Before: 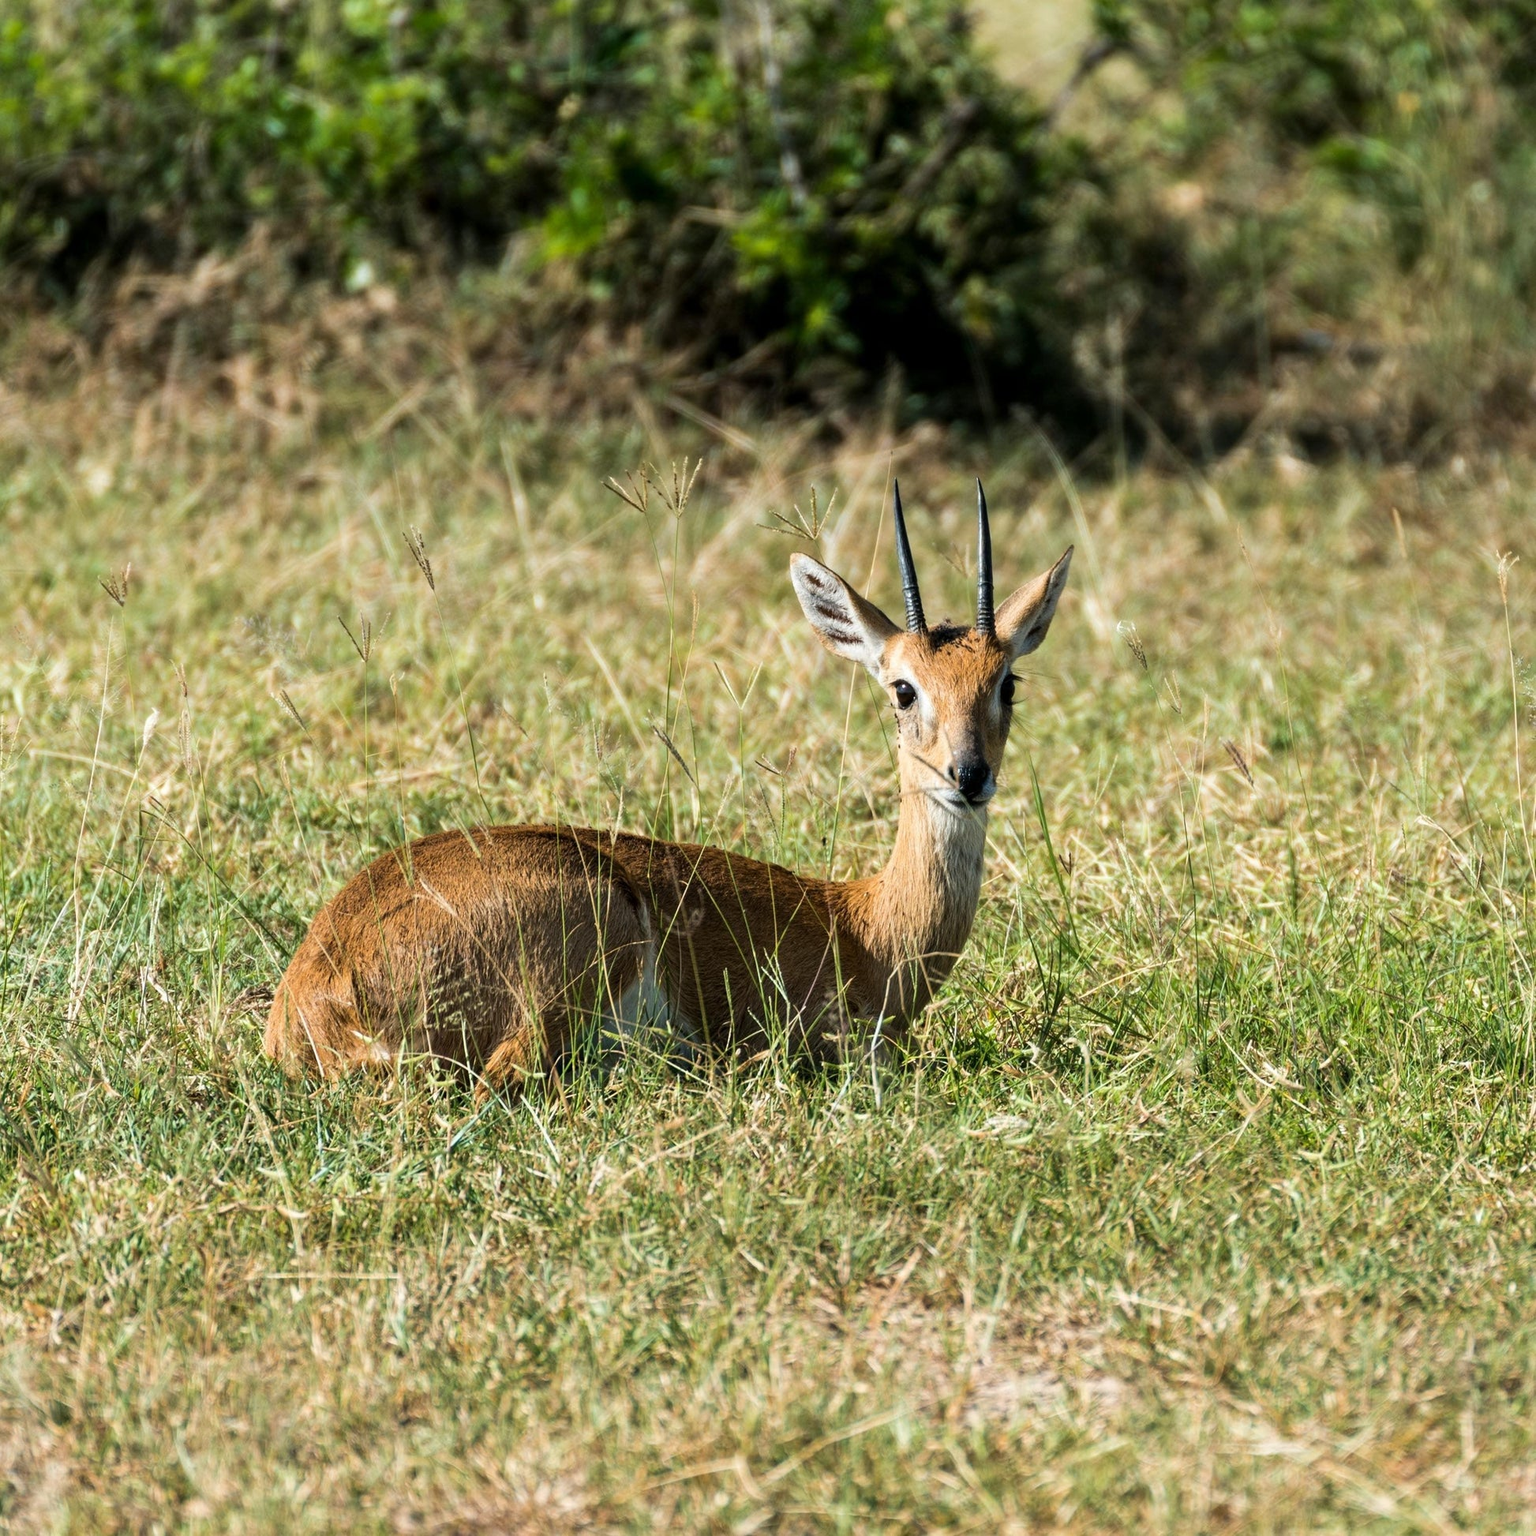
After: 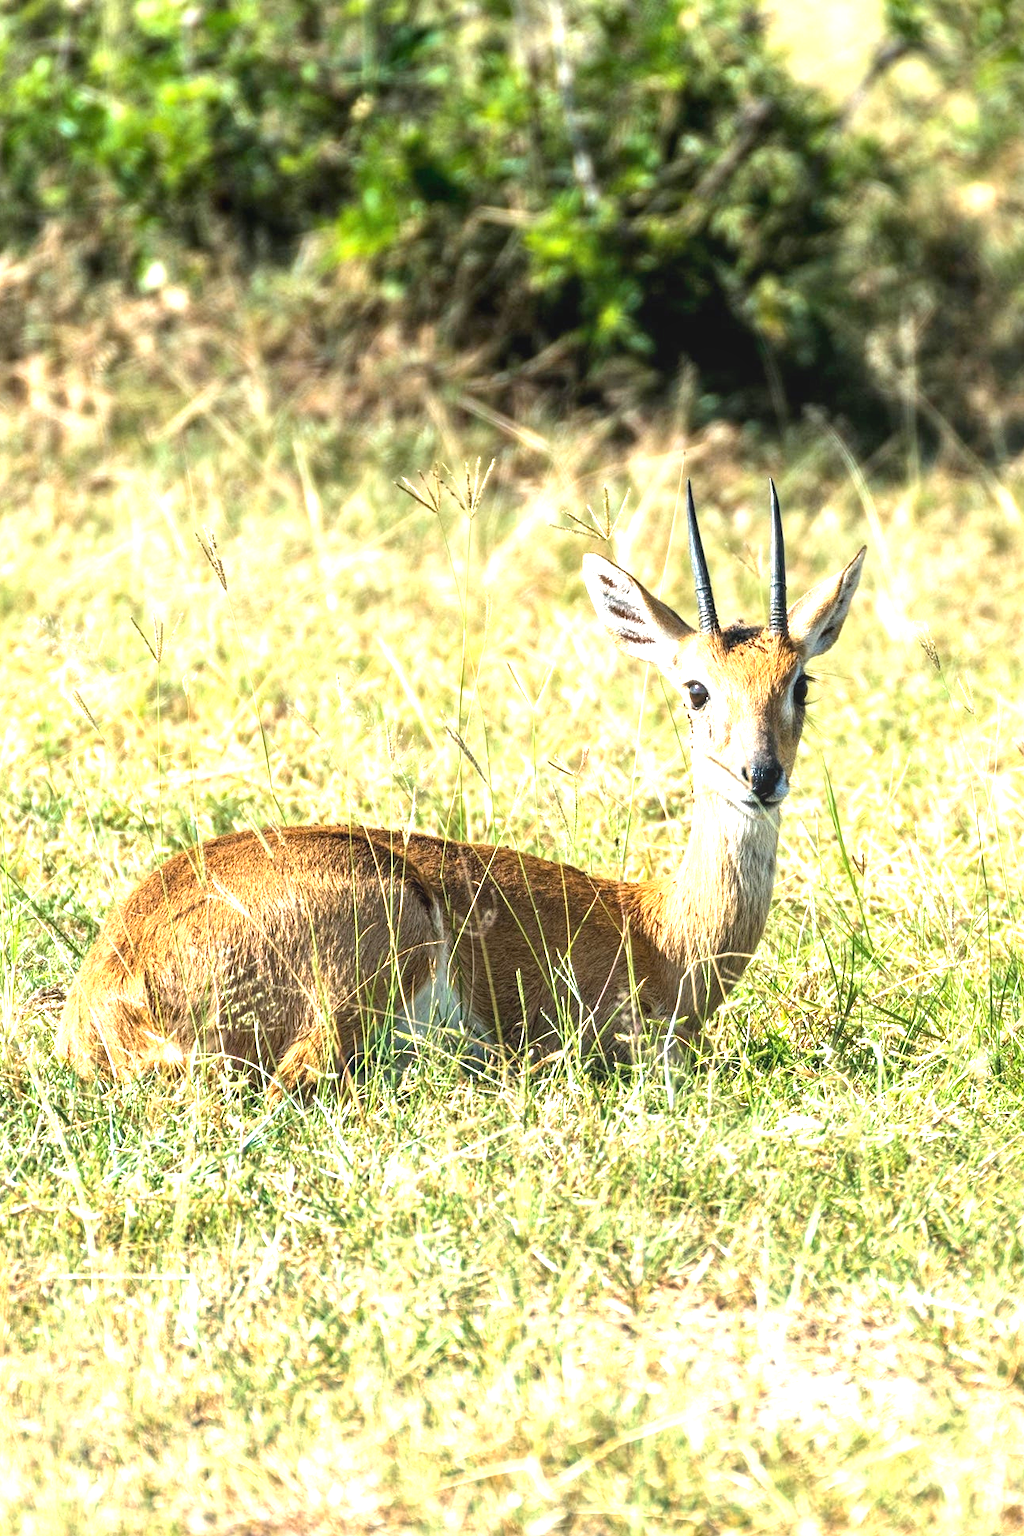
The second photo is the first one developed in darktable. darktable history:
local contrast: detail 110%
exposure: black level correction 0, exposure 1.5 EV, compensate exposure bias true, compensate highlight preservation false
crop and rotate: left 13.537%, right 19.796%
